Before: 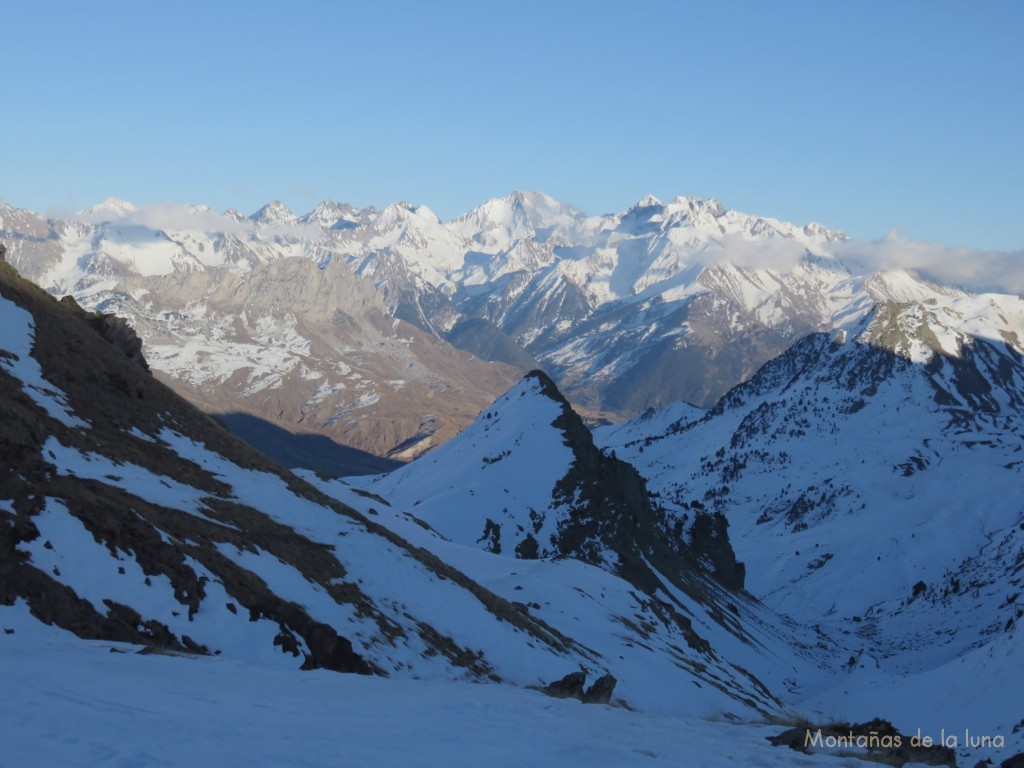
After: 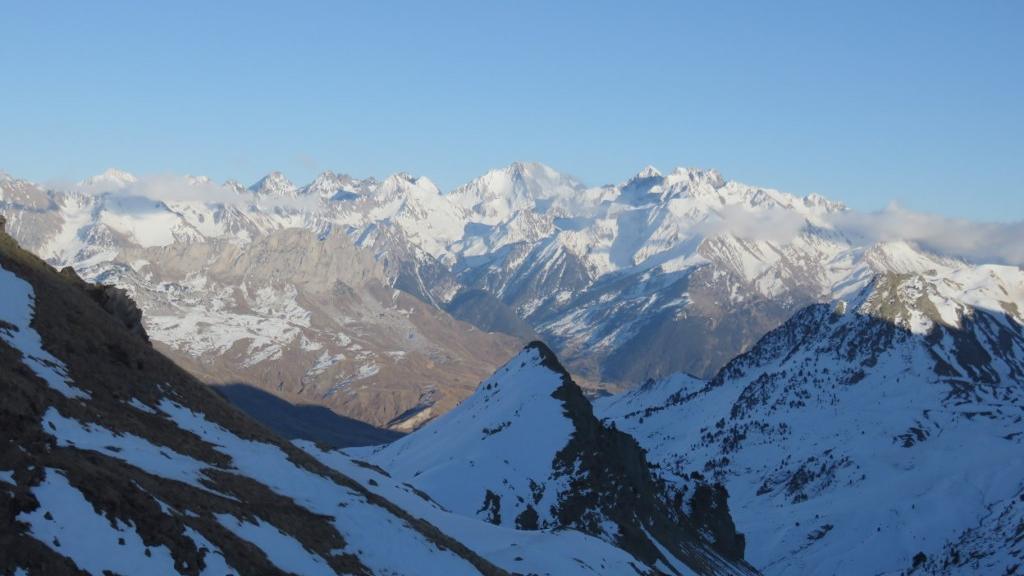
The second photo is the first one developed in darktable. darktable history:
crop: top 3.902%, bottom 20.937%
